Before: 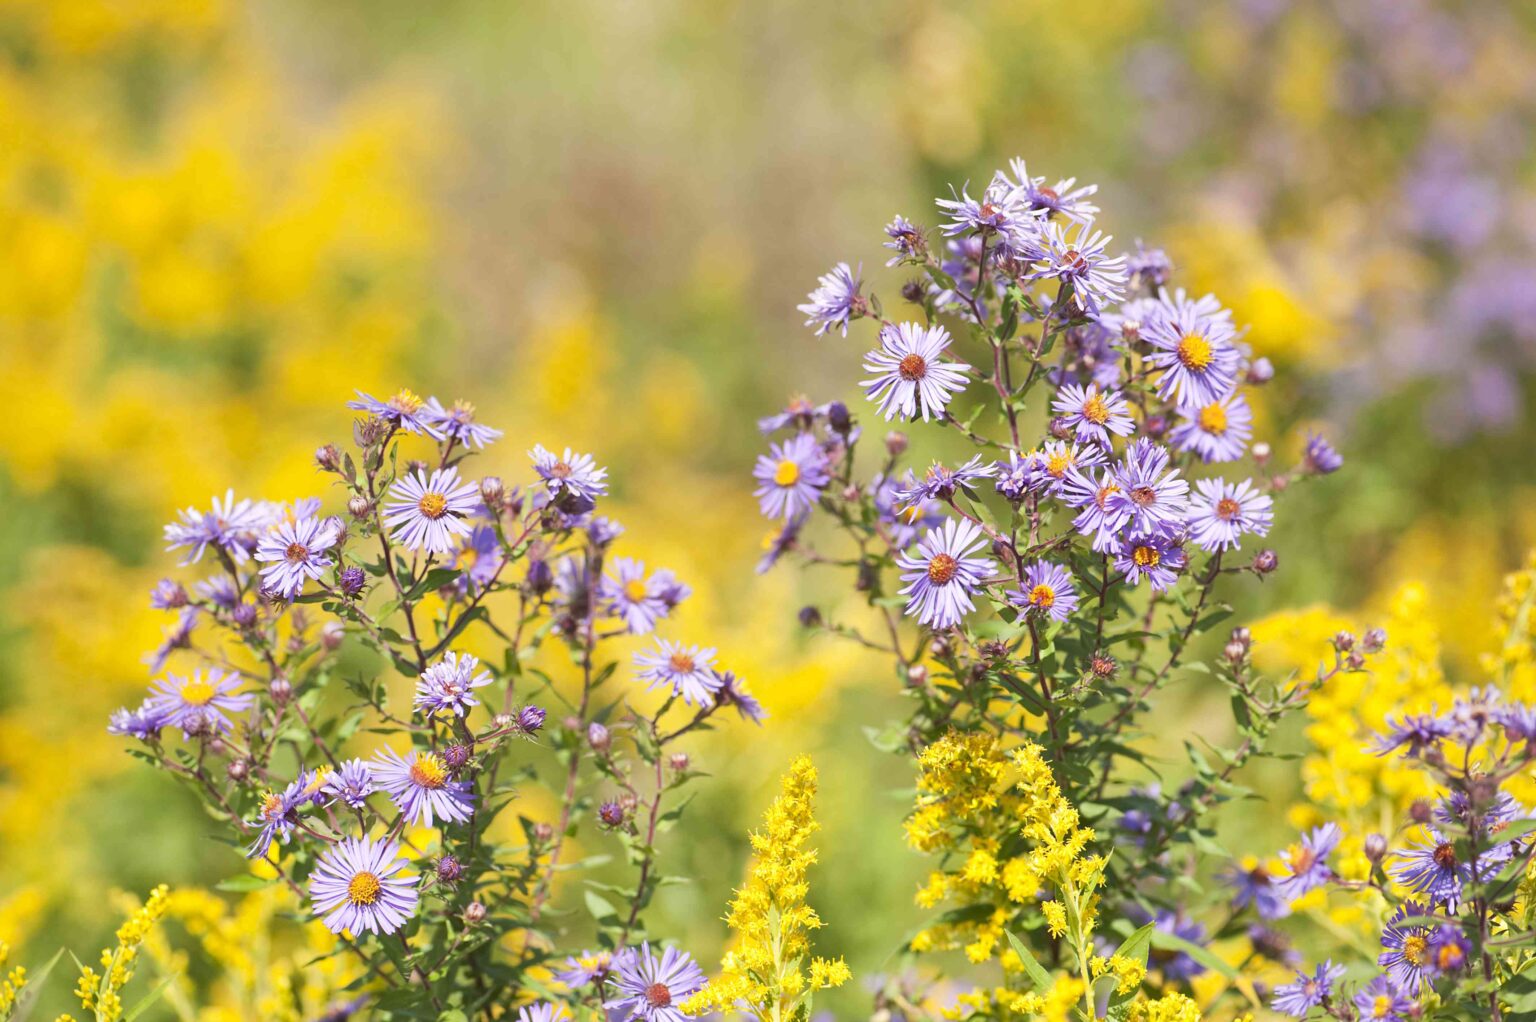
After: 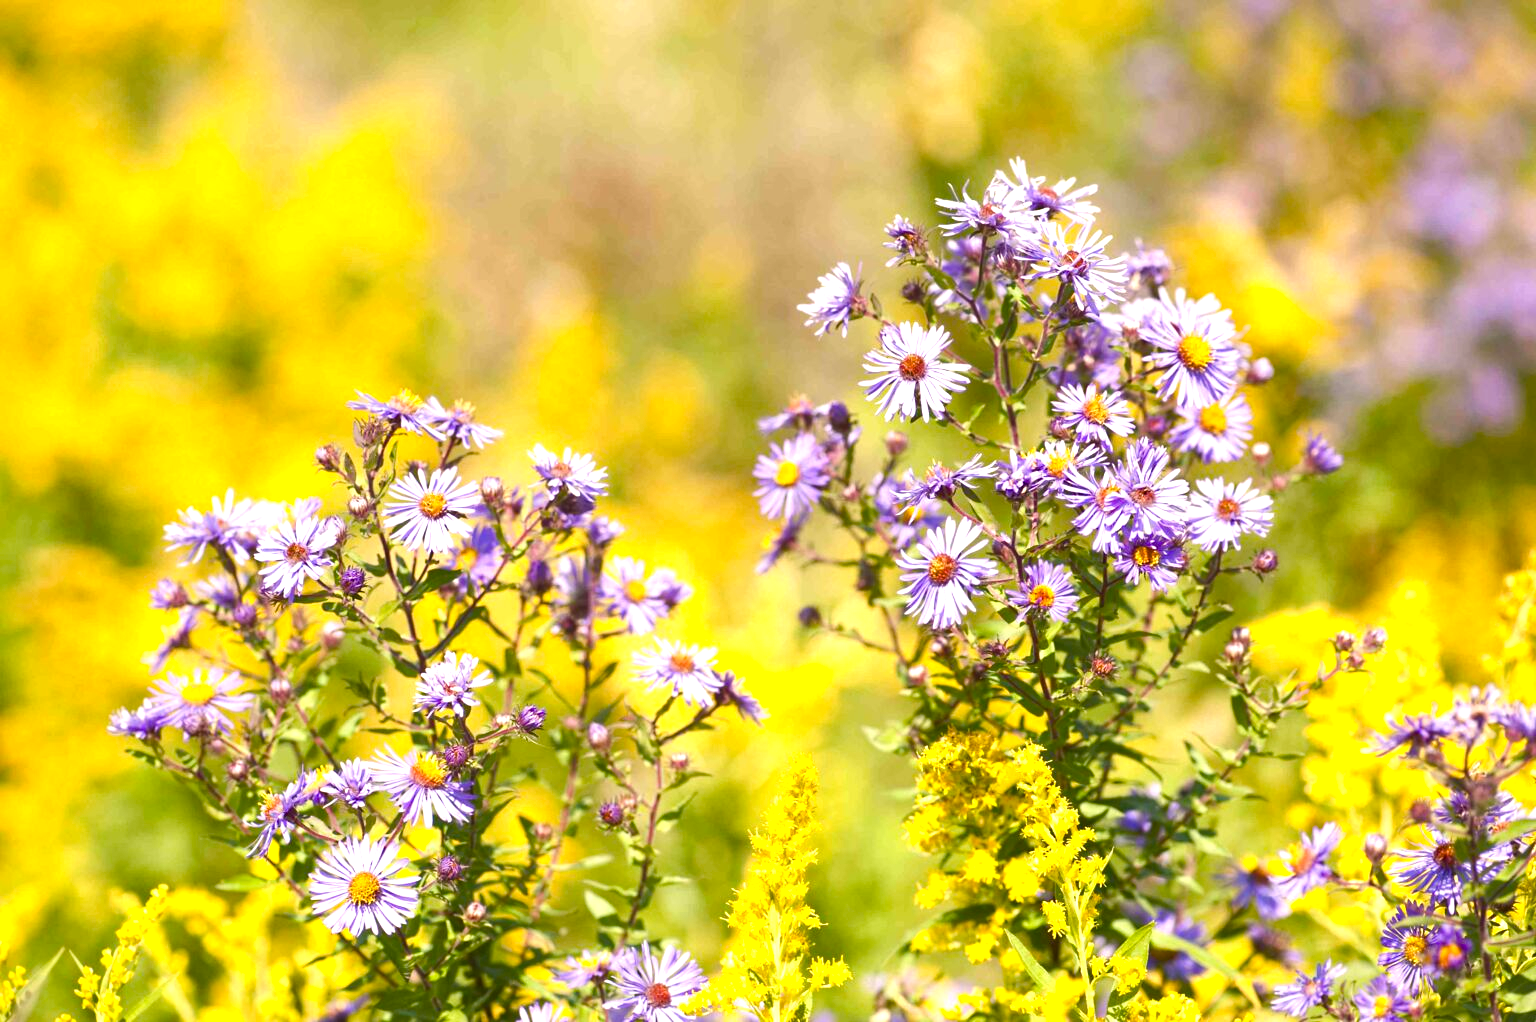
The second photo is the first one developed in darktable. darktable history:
color balance rgb: power › hue 71.91°, highlights gain › chroma 1.696%, highlights gain › hue 55.68°, linear chroma grading › shadows 19.108%, linear chroma grading › highlights 4.359%, linear chroma grading › mid-tones 10.412%, perceptual saturation grading › global saturation 20%, perceptual saturation grading › highlights -25.505%, perceptual saturation grading › shadows 25.978%, perceptual brilliance grading › global brilliance -5.271%, perceptual brilliance grading › highlights 25.072%, perceptual brilliance grading › mid-tones 7.403%, perceptual brilliance grading › shadows -4.806%
